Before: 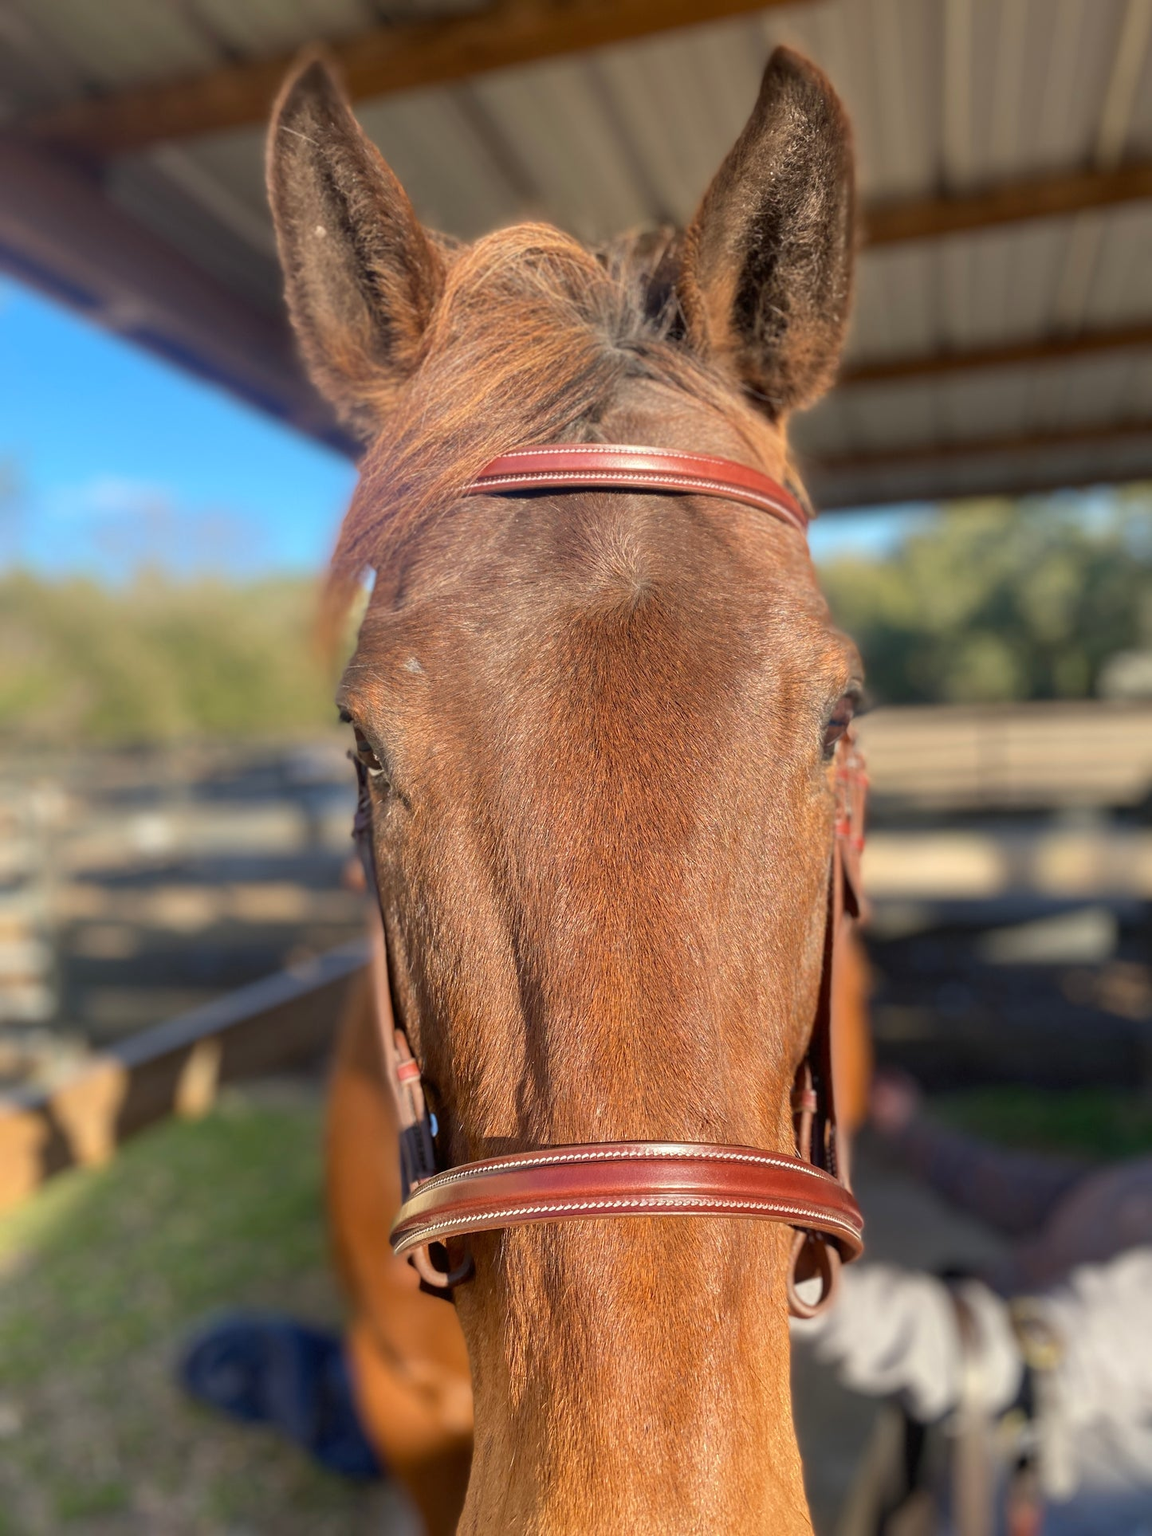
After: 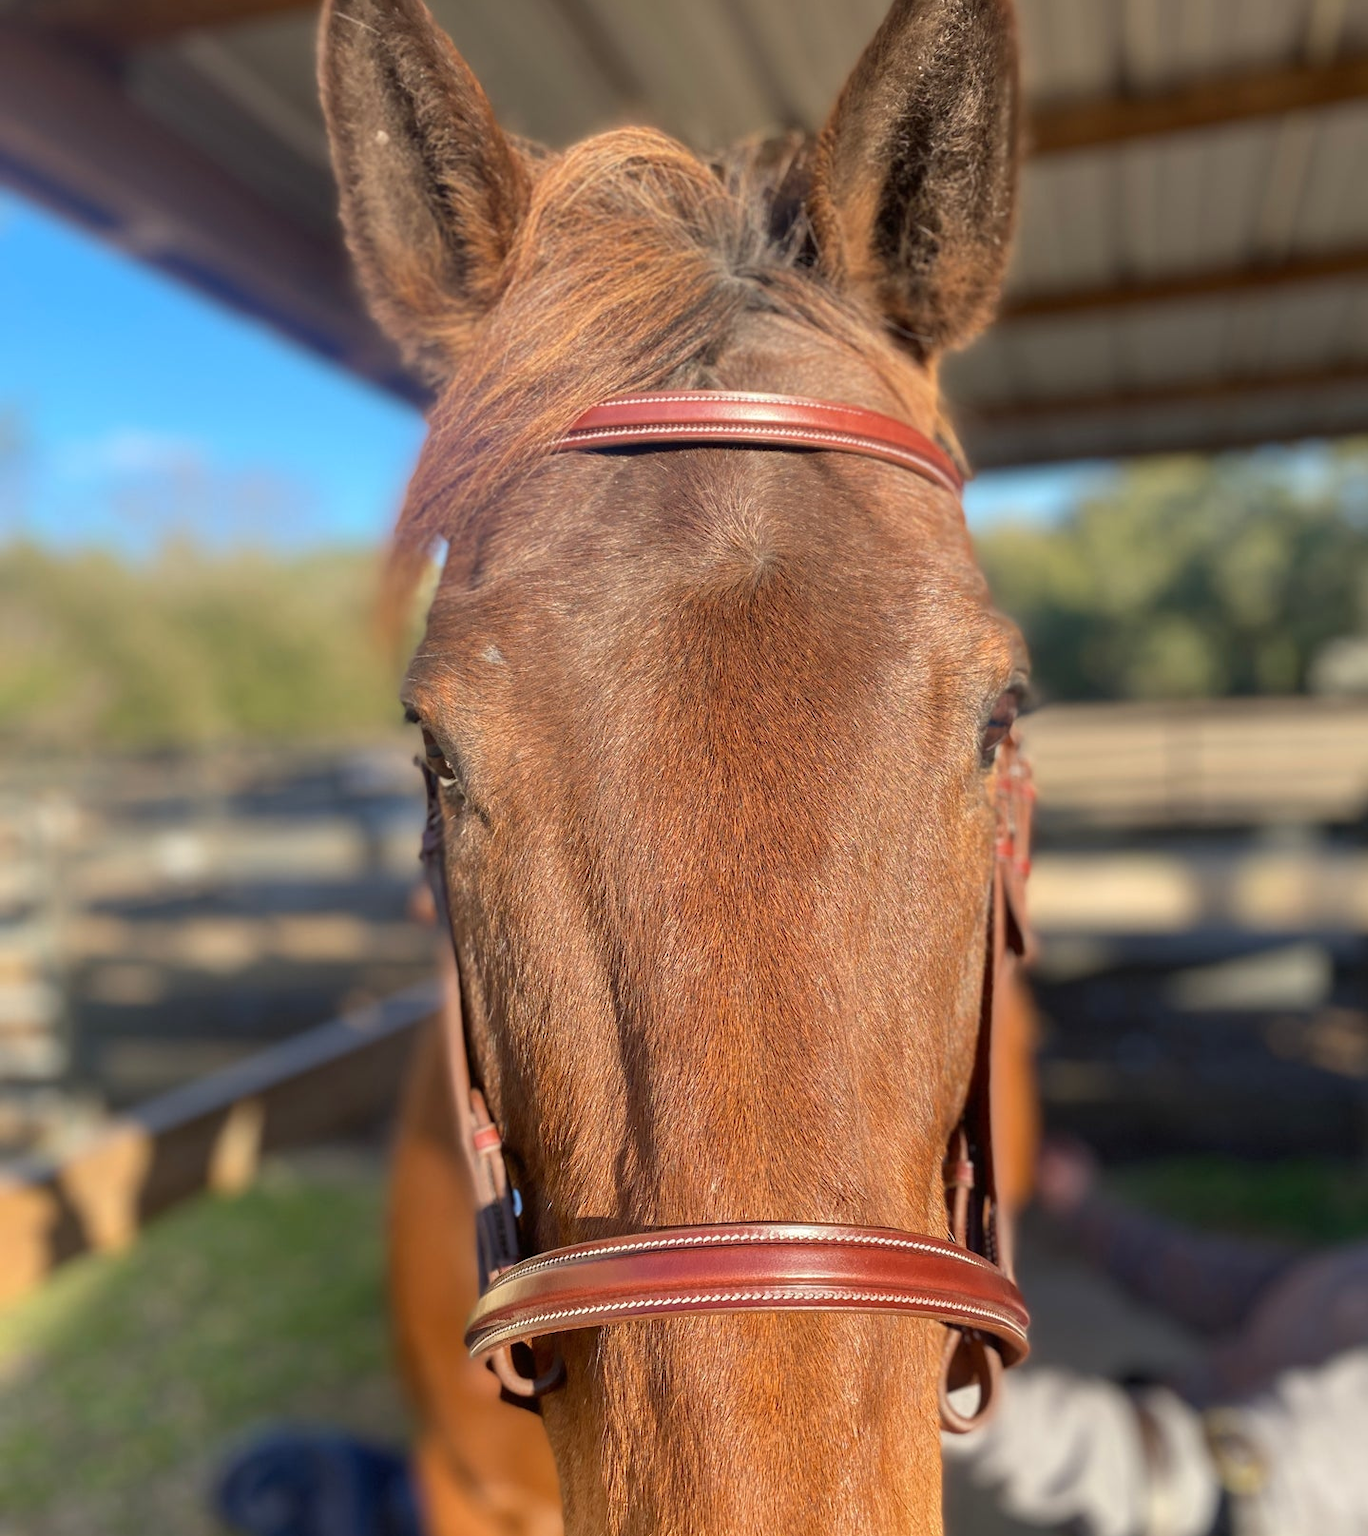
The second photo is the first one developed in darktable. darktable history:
crop: top 7.603%, bottom 8.336%
